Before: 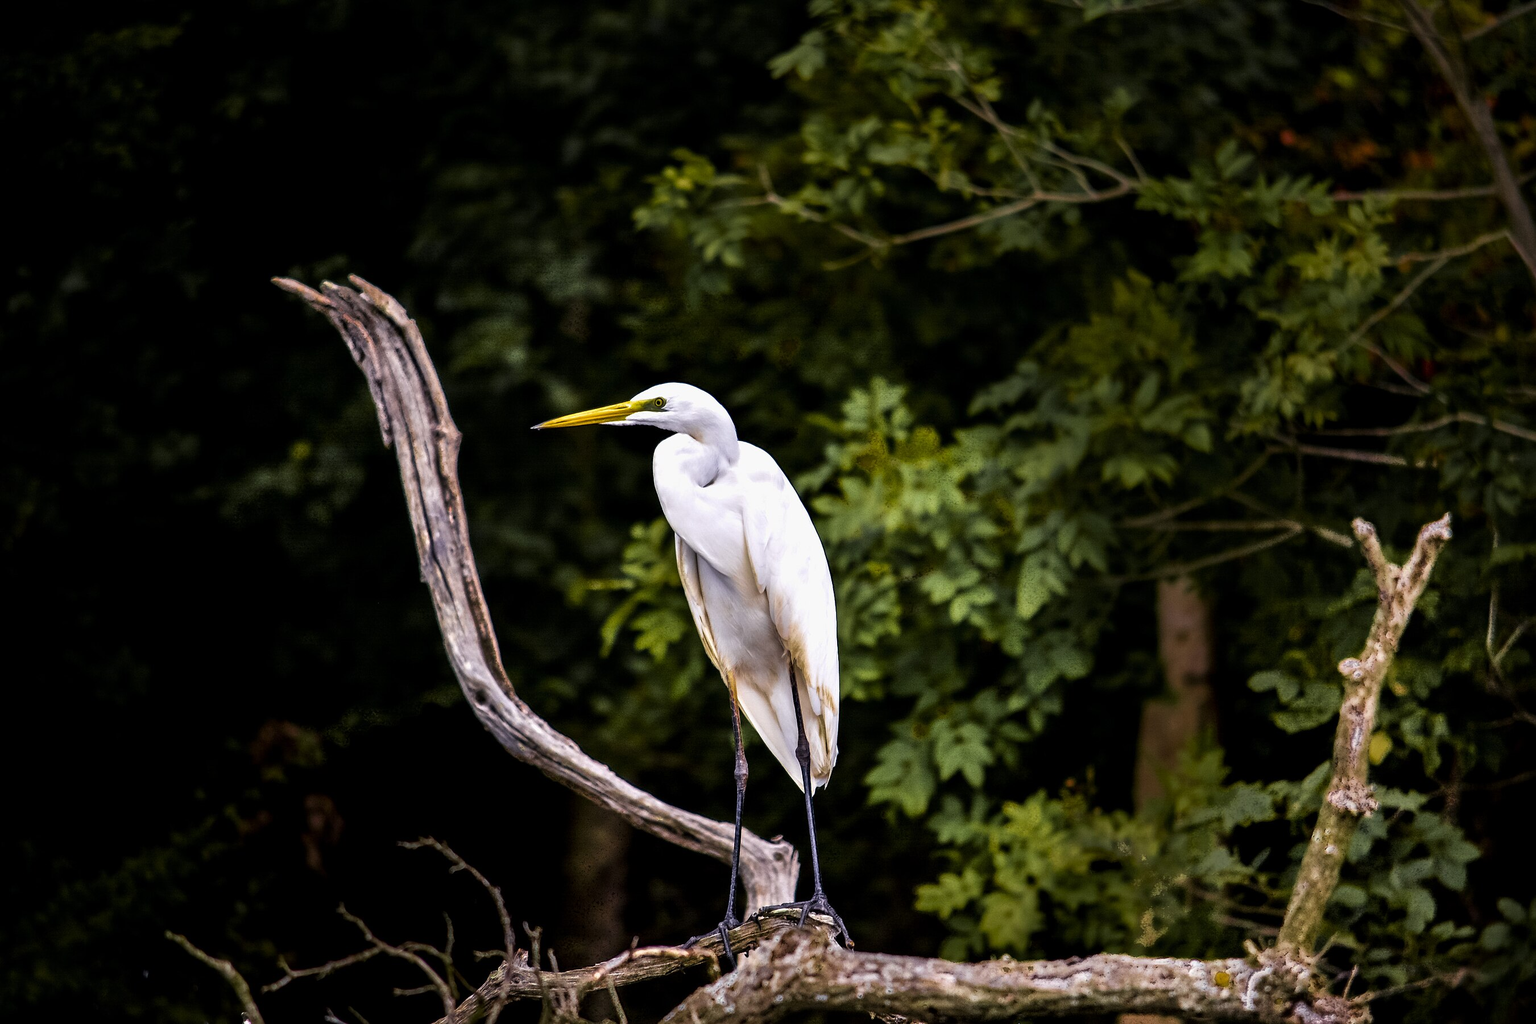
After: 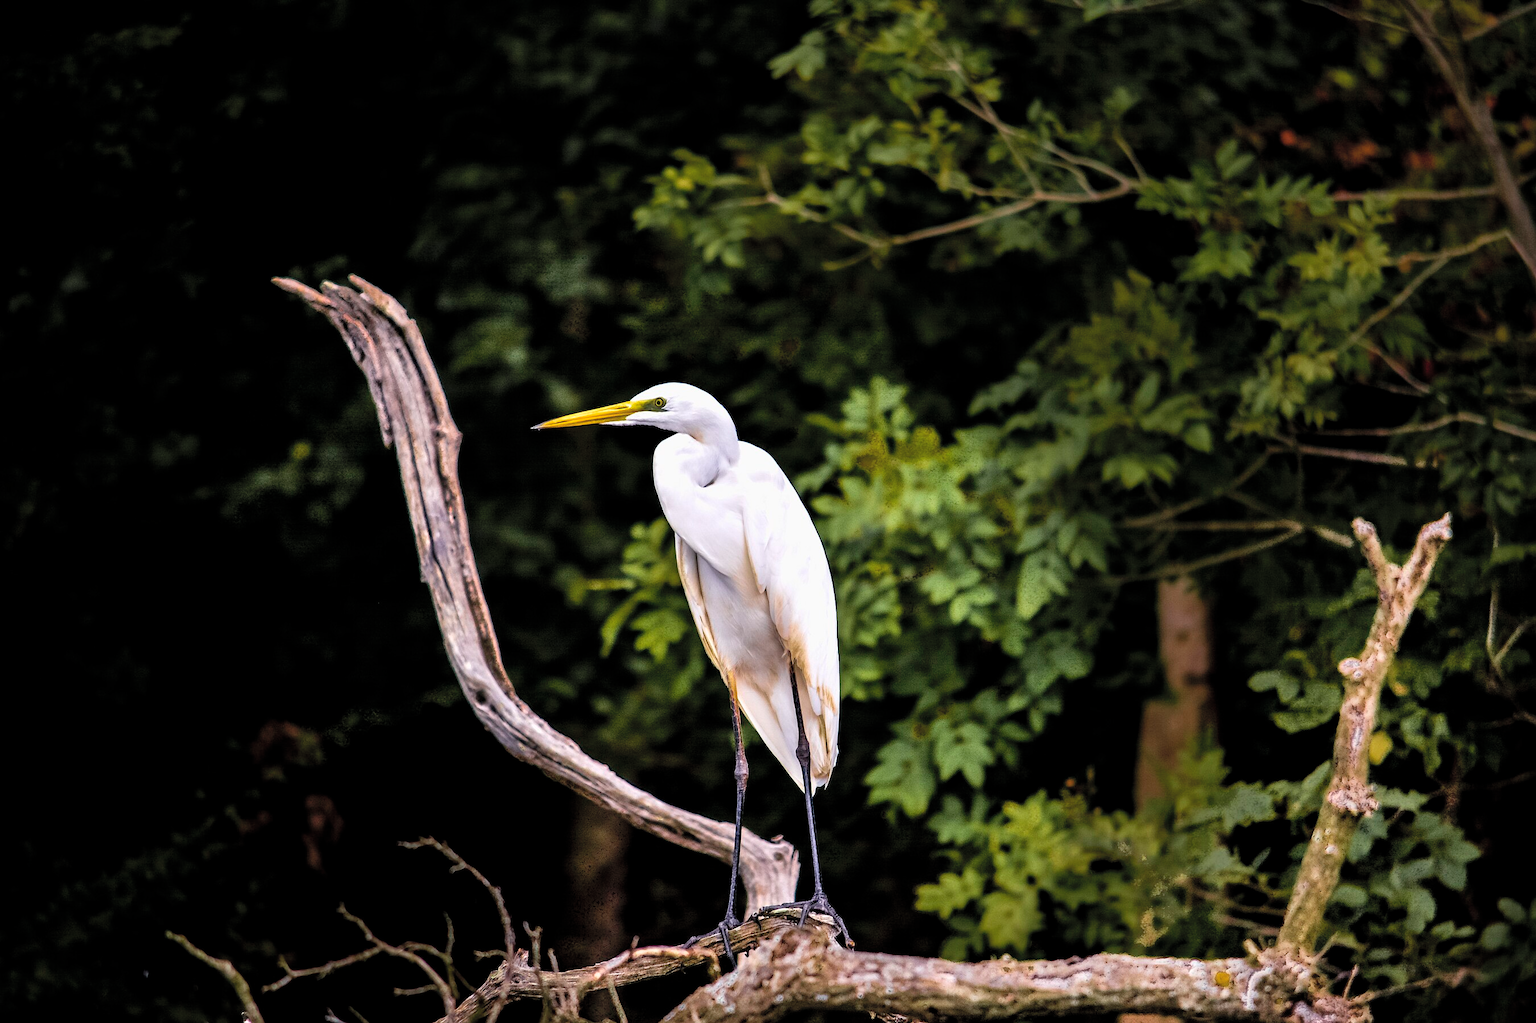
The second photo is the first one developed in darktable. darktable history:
contrast brightness saturation: brightness 0.154
